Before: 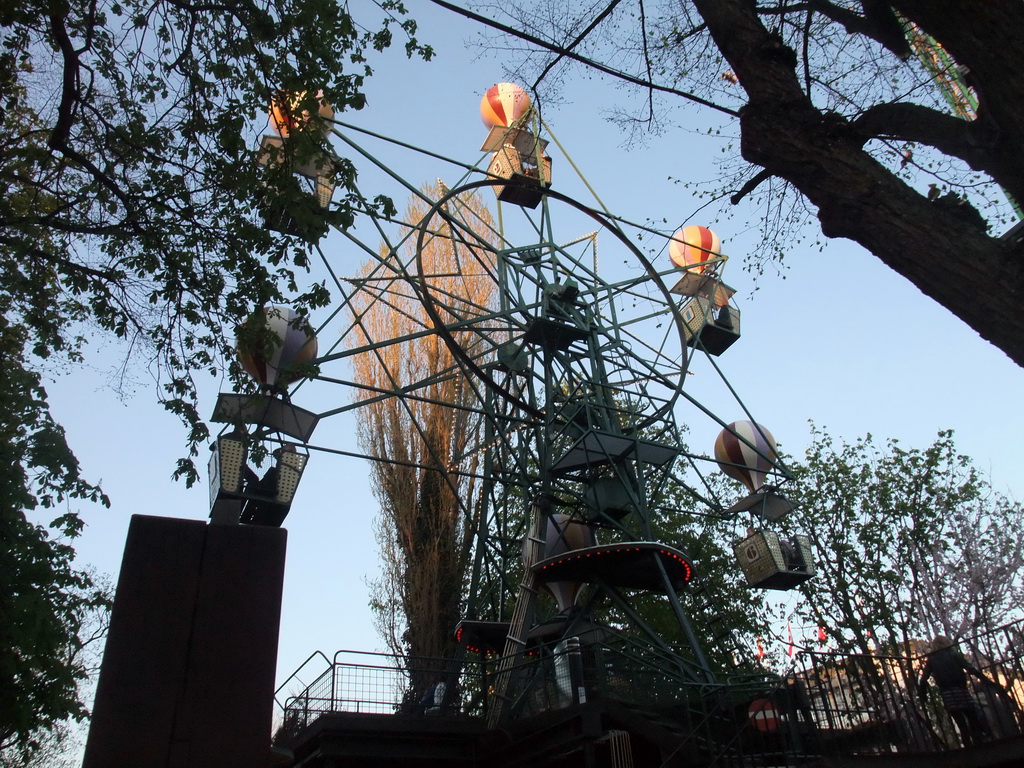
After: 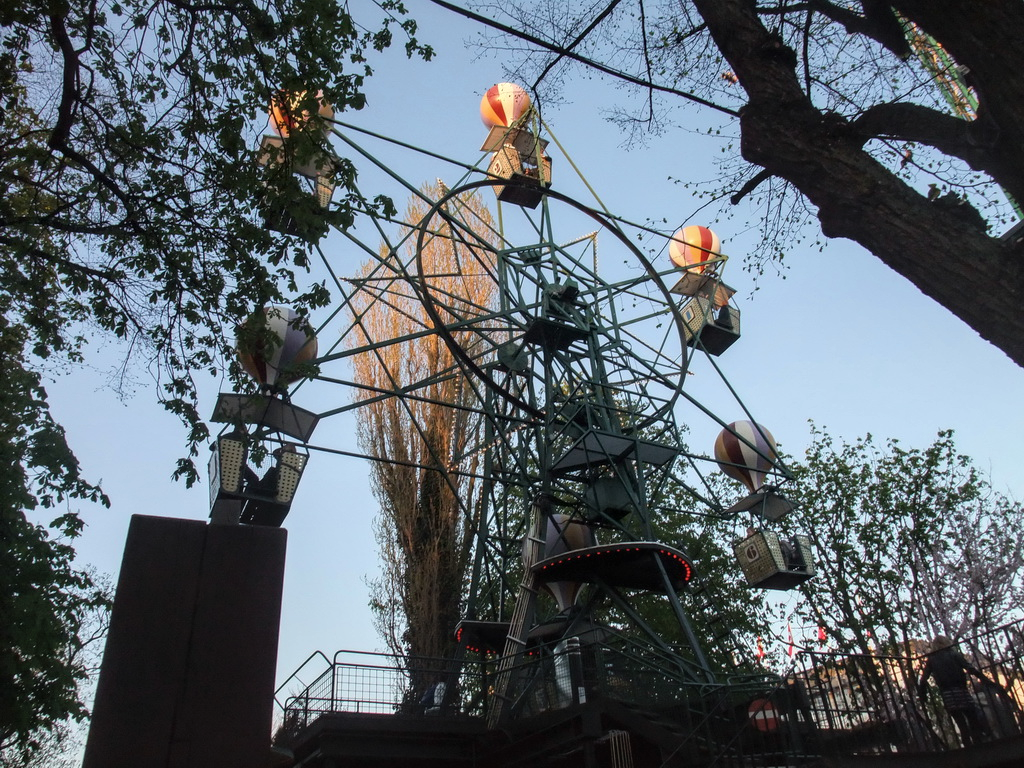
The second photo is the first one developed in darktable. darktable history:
local contrast: on, module defaults
color balance rgb: perceptual saturation grading › global saturation 0.782%
